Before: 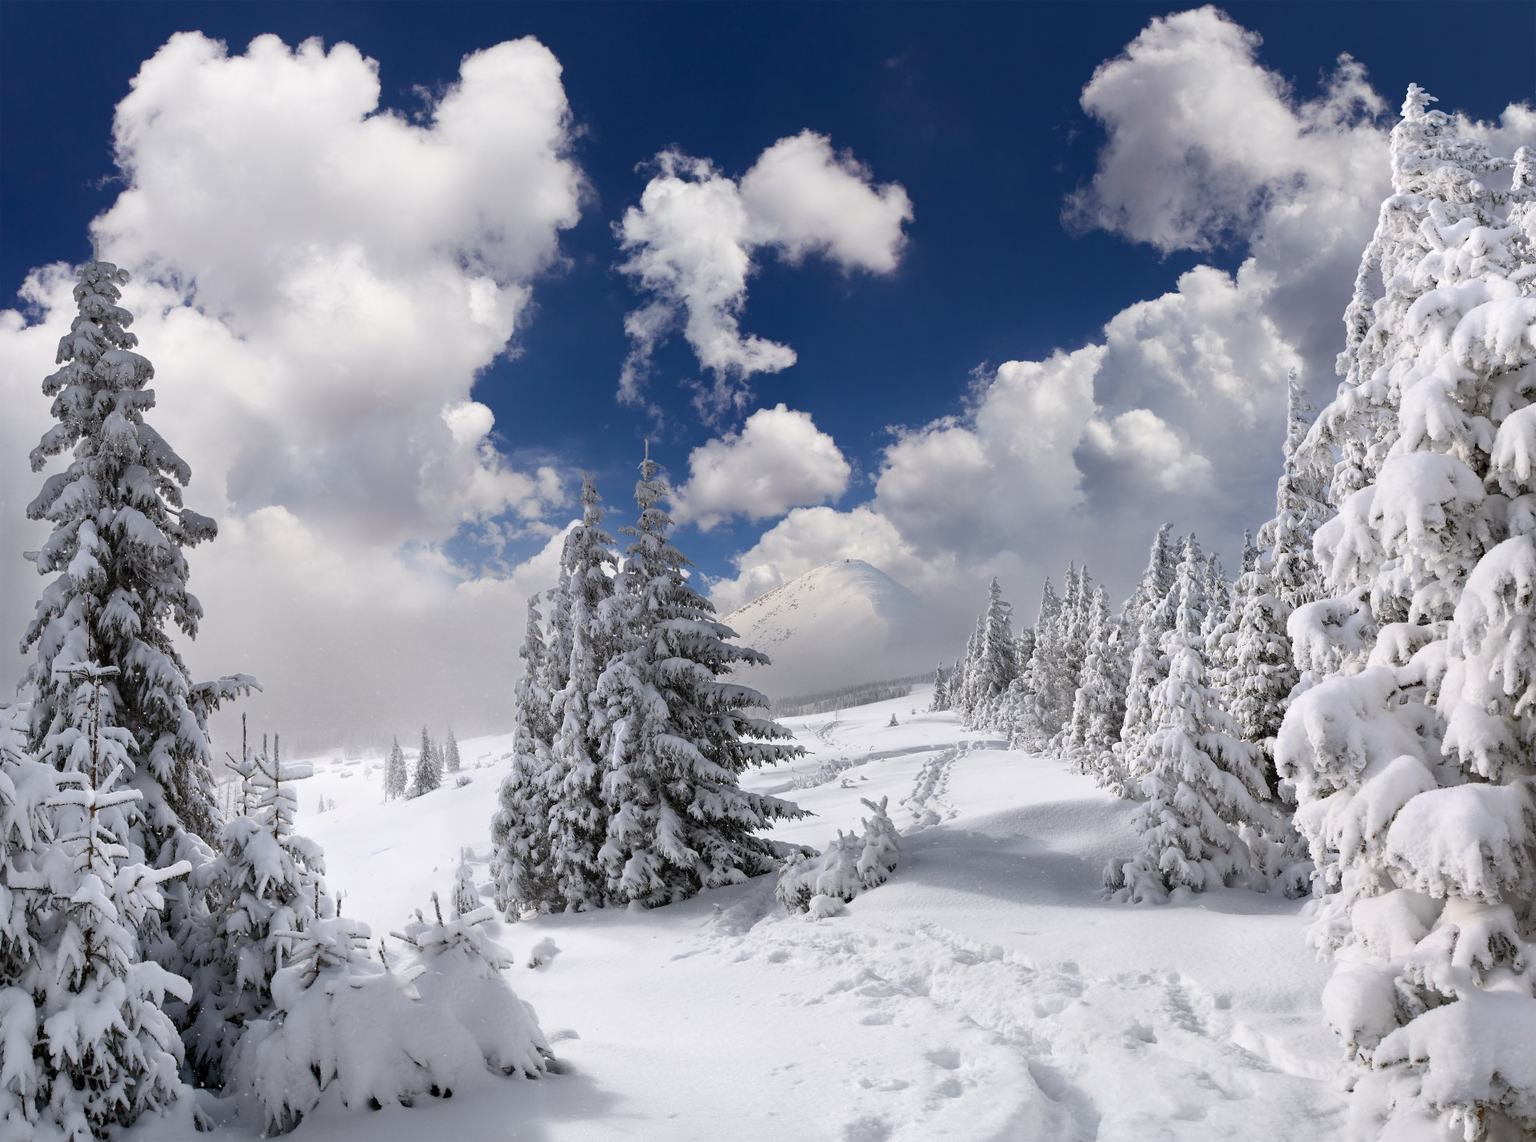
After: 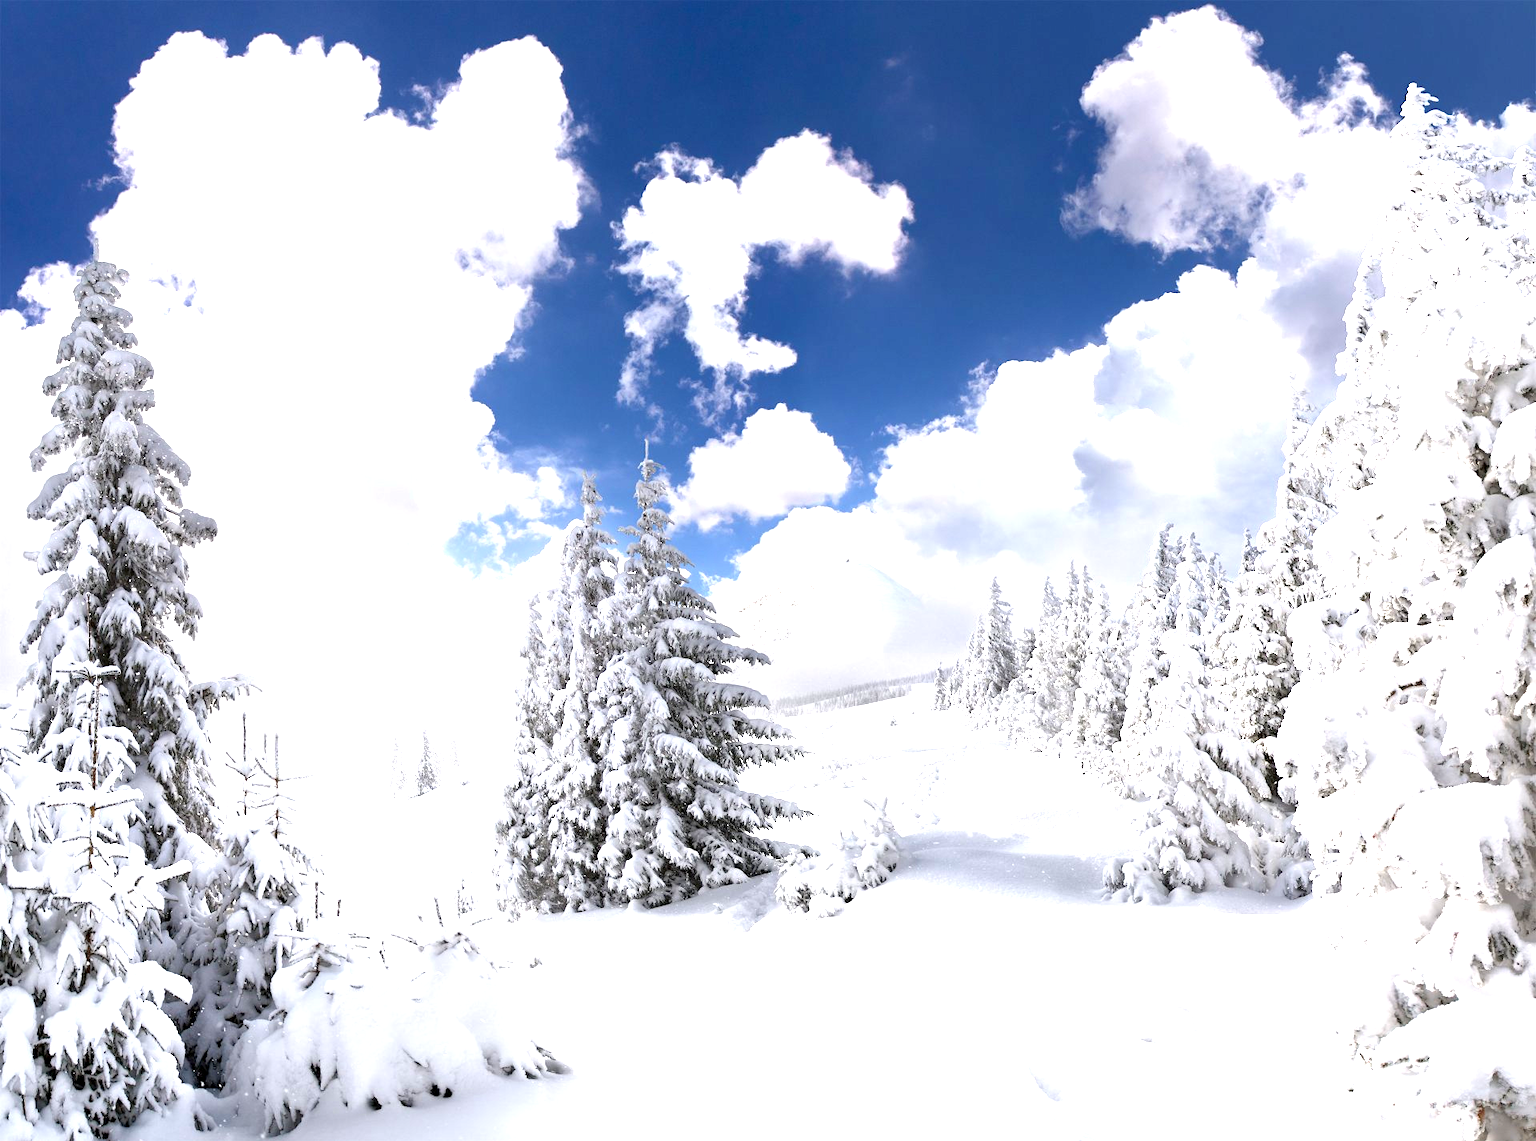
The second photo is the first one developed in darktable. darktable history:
white balance: red 1, blue 1
exposure: black level correction 0.001, exposure 1.646 EV, compensate exposure bias true, compensate highlight preservation false
